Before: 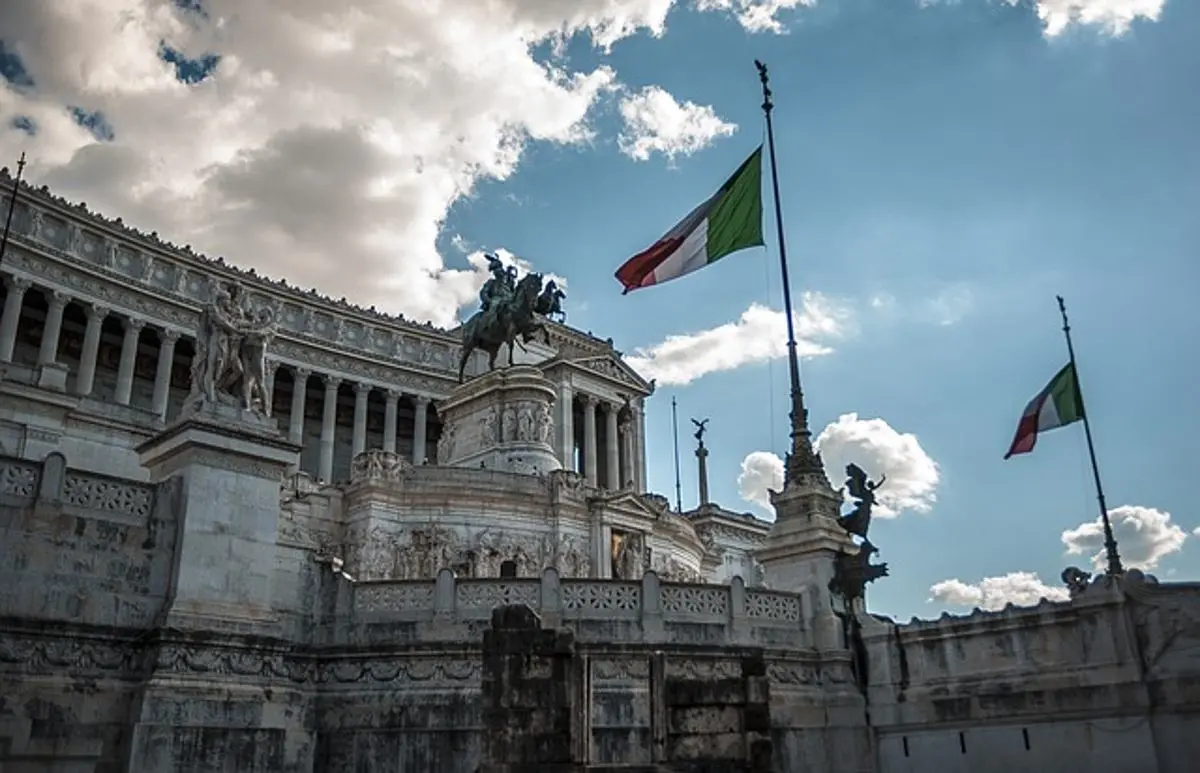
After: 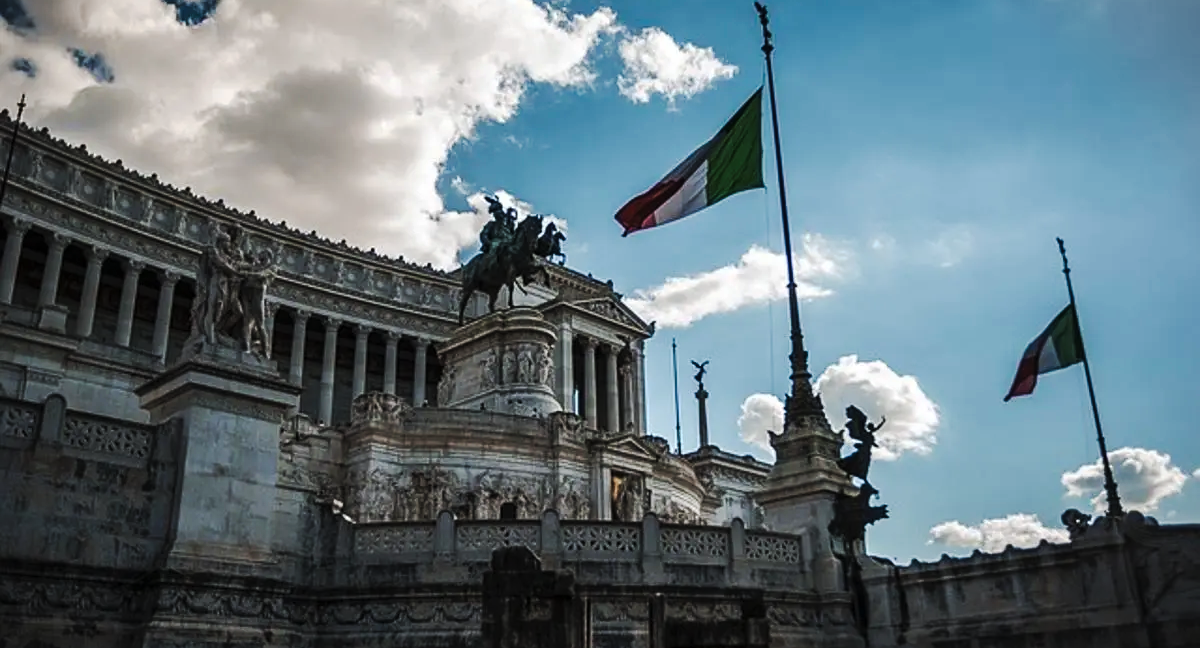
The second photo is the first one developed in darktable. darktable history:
crop: top 7.625%, bottom 8.027%
vignetting: fall-off start 100%, brightness -0.282, width/height ratio 1.31
tone curve: curves: ch0 [(0, 0) (0.003, 0.003) (0.011, 0.009) (0.025, 0.018) (0.044, 0.028) (0.069, 0.038) (0.1, 0.049) (0.136, 0.062) (0.177, 0.089) (0.224, 0.123) (0.277, 0.165) (0.335, 0.223) (0.399, 0.293) (0.468, 0.385) (0.543, 0.497) (0.623, 0.613) (0.709, 0.716) (0.801, 0.802) (0.898, 0.887) (1, 1)], preserve colors none
